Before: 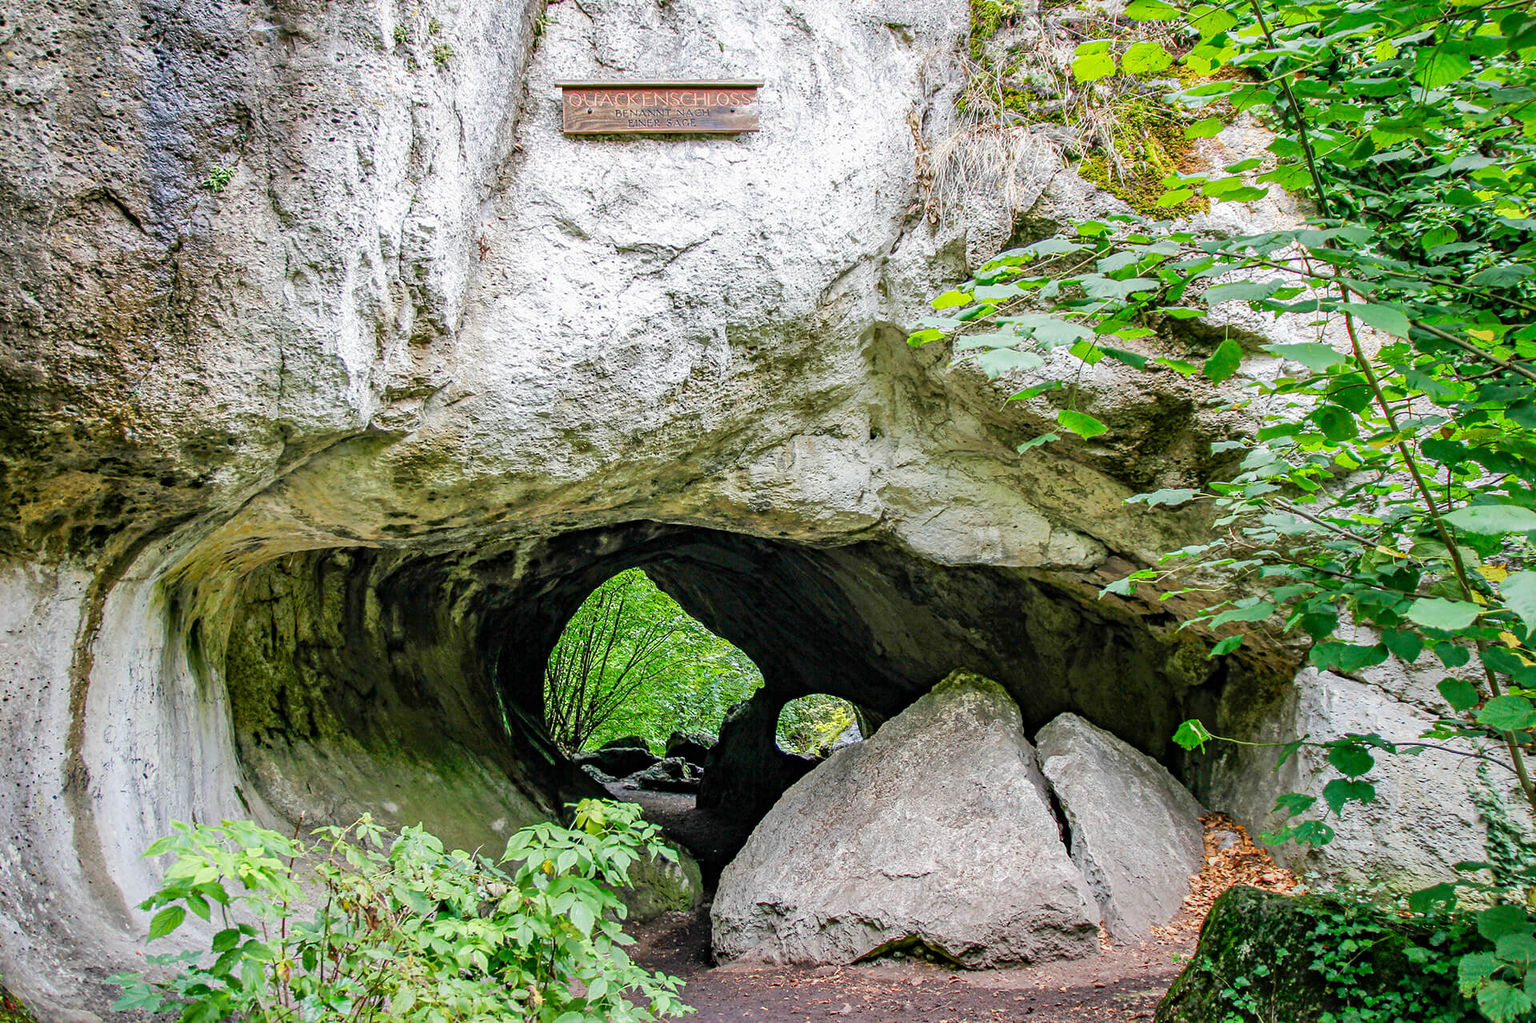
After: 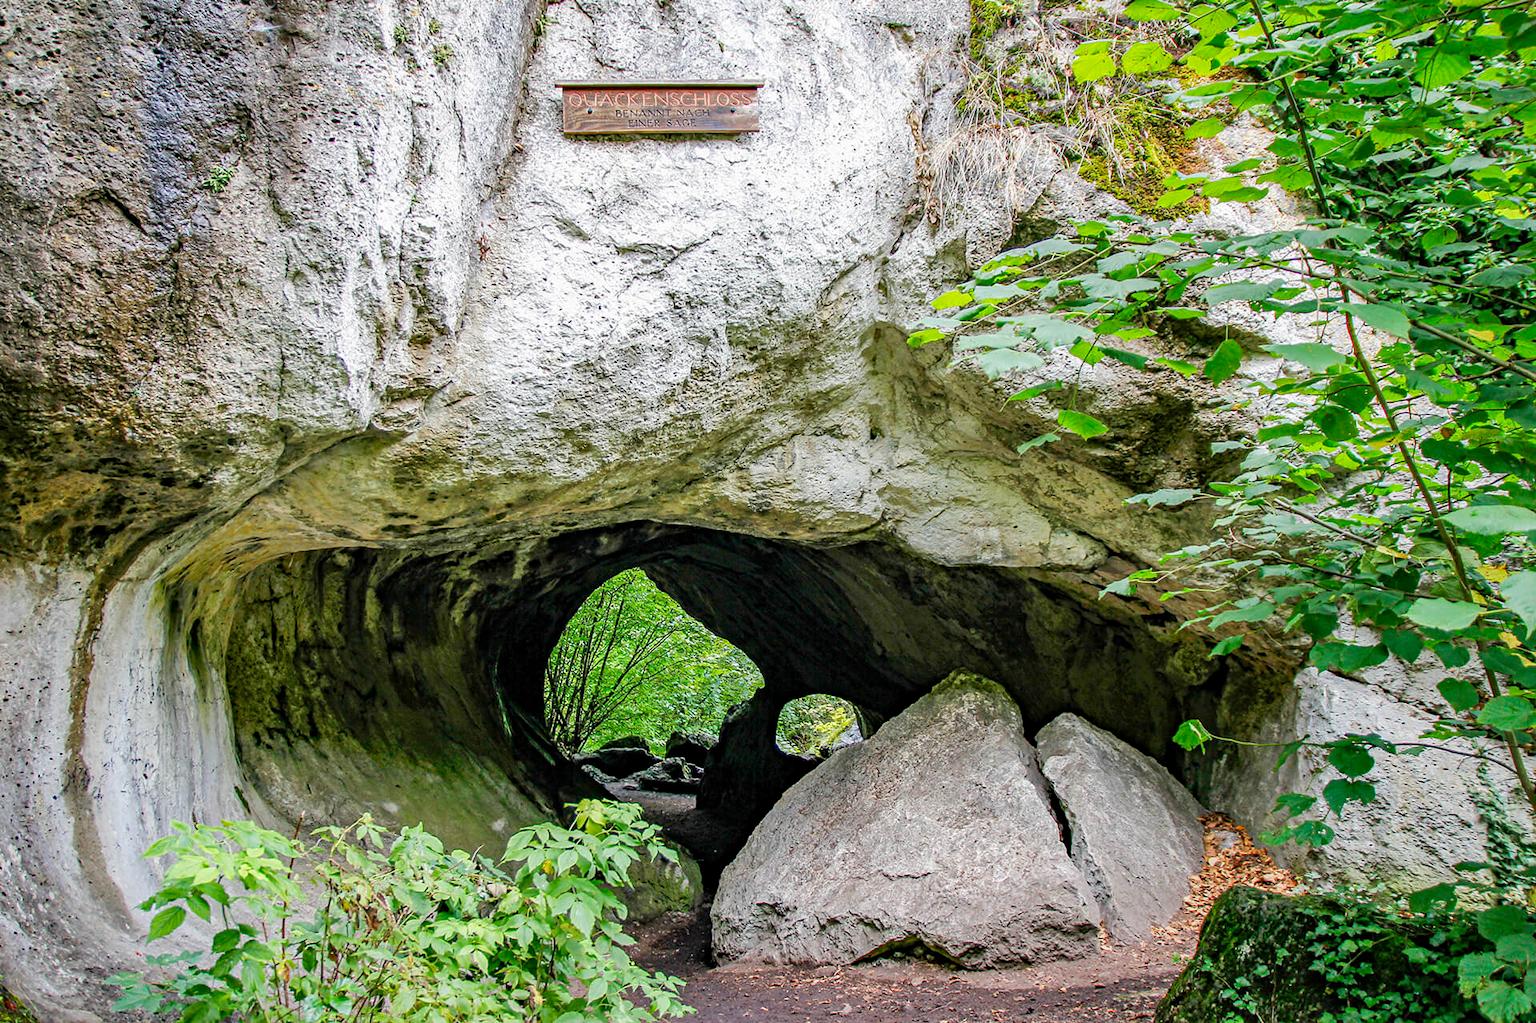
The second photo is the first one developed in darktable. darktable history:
exposure: black level correction 0.001, compensate exposure bias true, compensate highlight preservation false
haze removal: compatibility mode true, adaptive false
